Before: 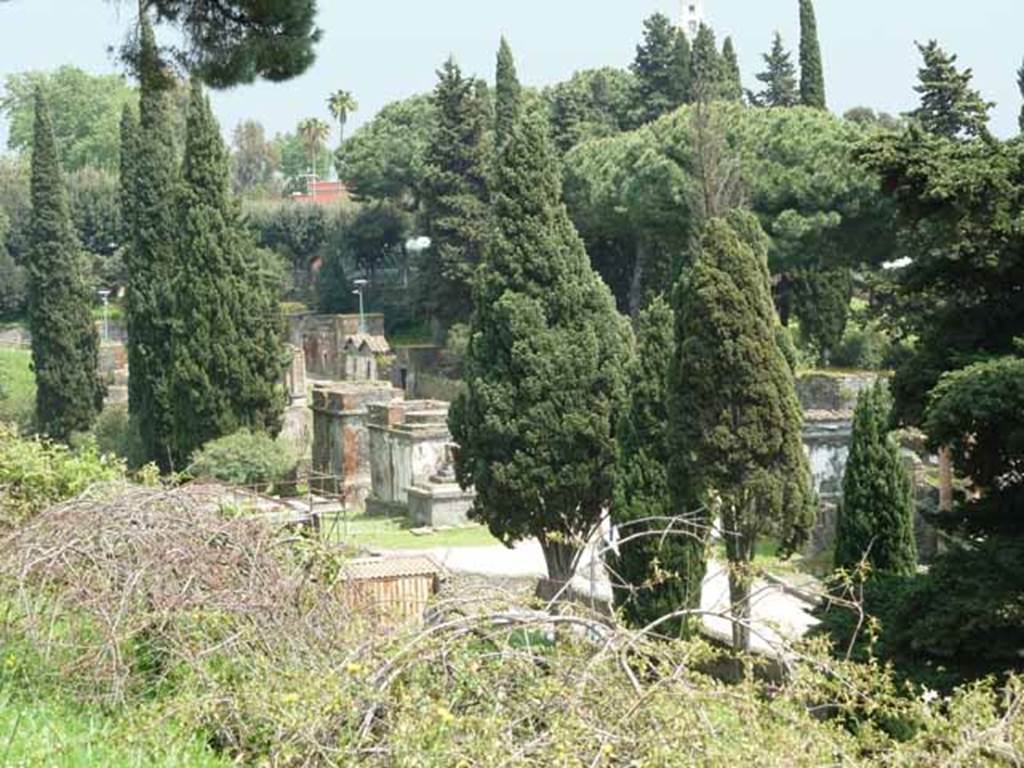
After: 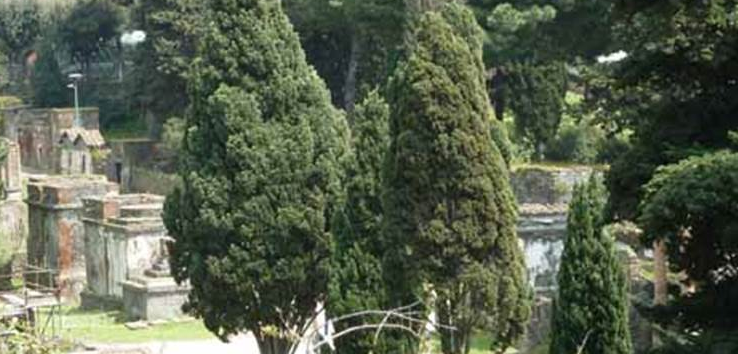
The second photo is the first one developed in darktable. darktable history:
crop and rotate: left 27.857%, top 26.936%, bottom 26.856%
